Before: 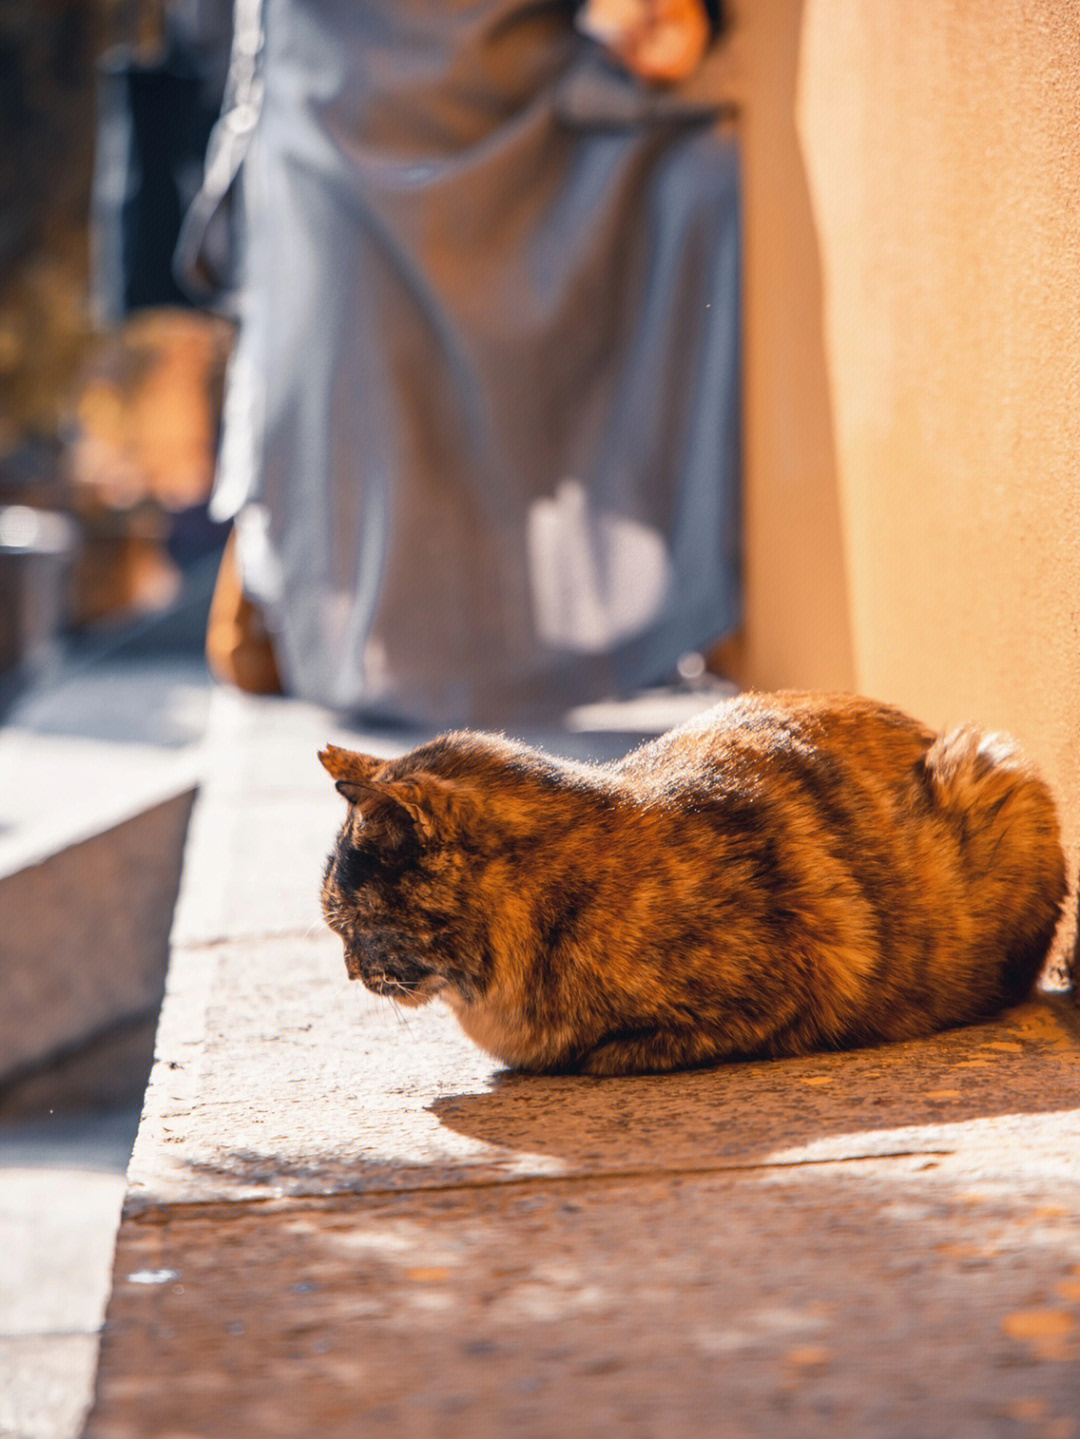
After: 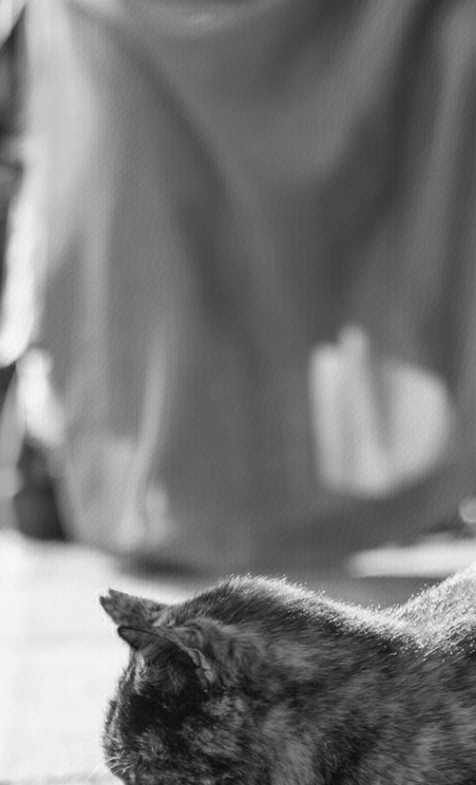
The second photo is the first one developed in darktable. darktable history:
color calibration: output gray [0.22, 0.42, 0.37, 0], illuminant as shot in camera, x 0.358, y 0.373, temperature 4628.91 K
crop: left 20.221%, top 10.814%, right 35.684%, bottom 34.571%
